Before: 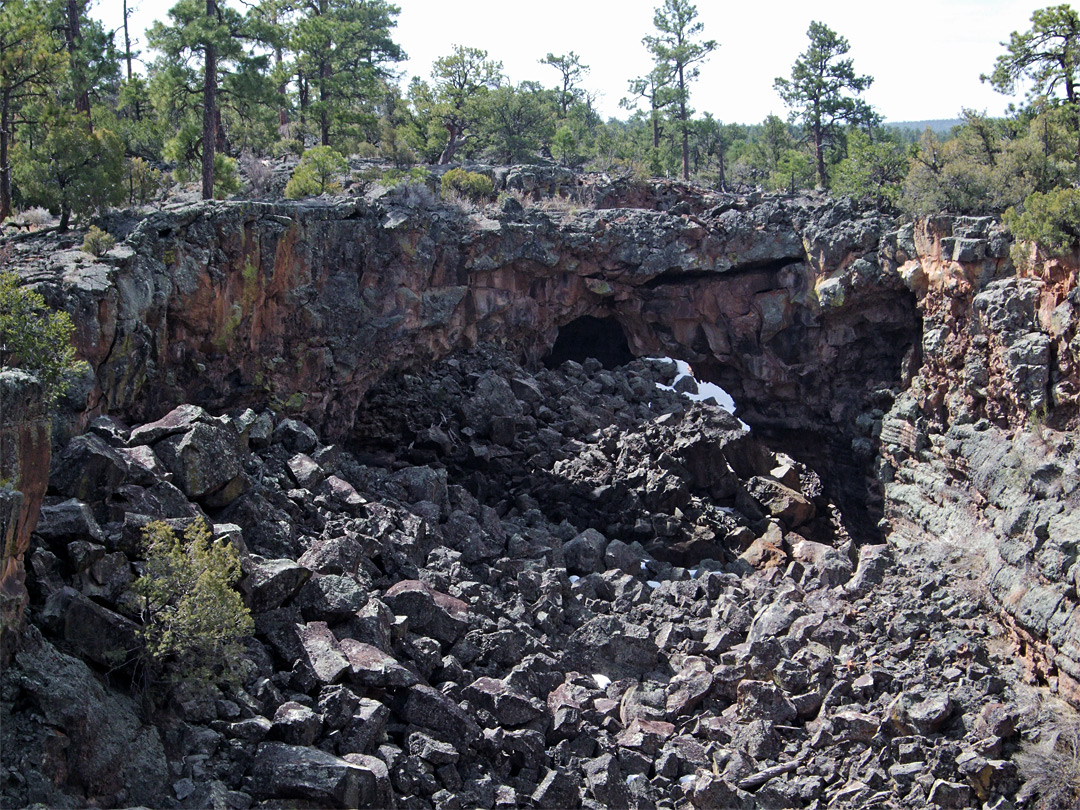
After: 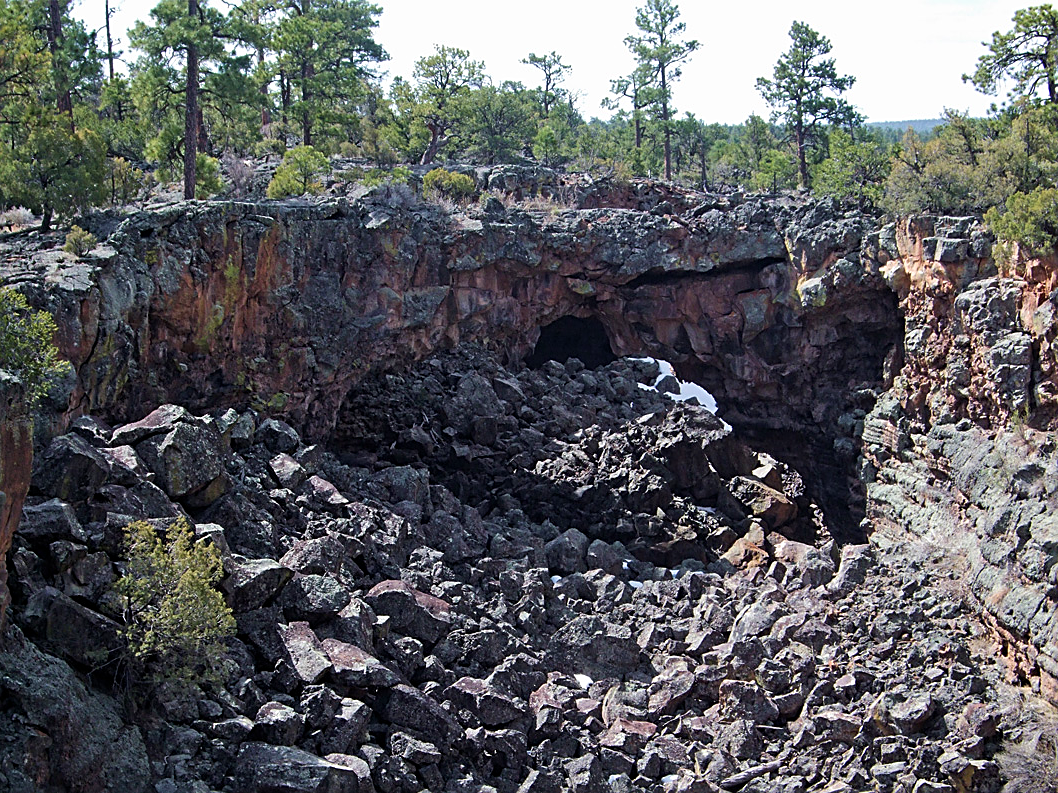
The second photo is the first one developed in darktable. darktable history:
crop: left 1.743%, right 0.268%, bottom 2.011%
sharpen: on, module defaults
velvia: on, module defaults
